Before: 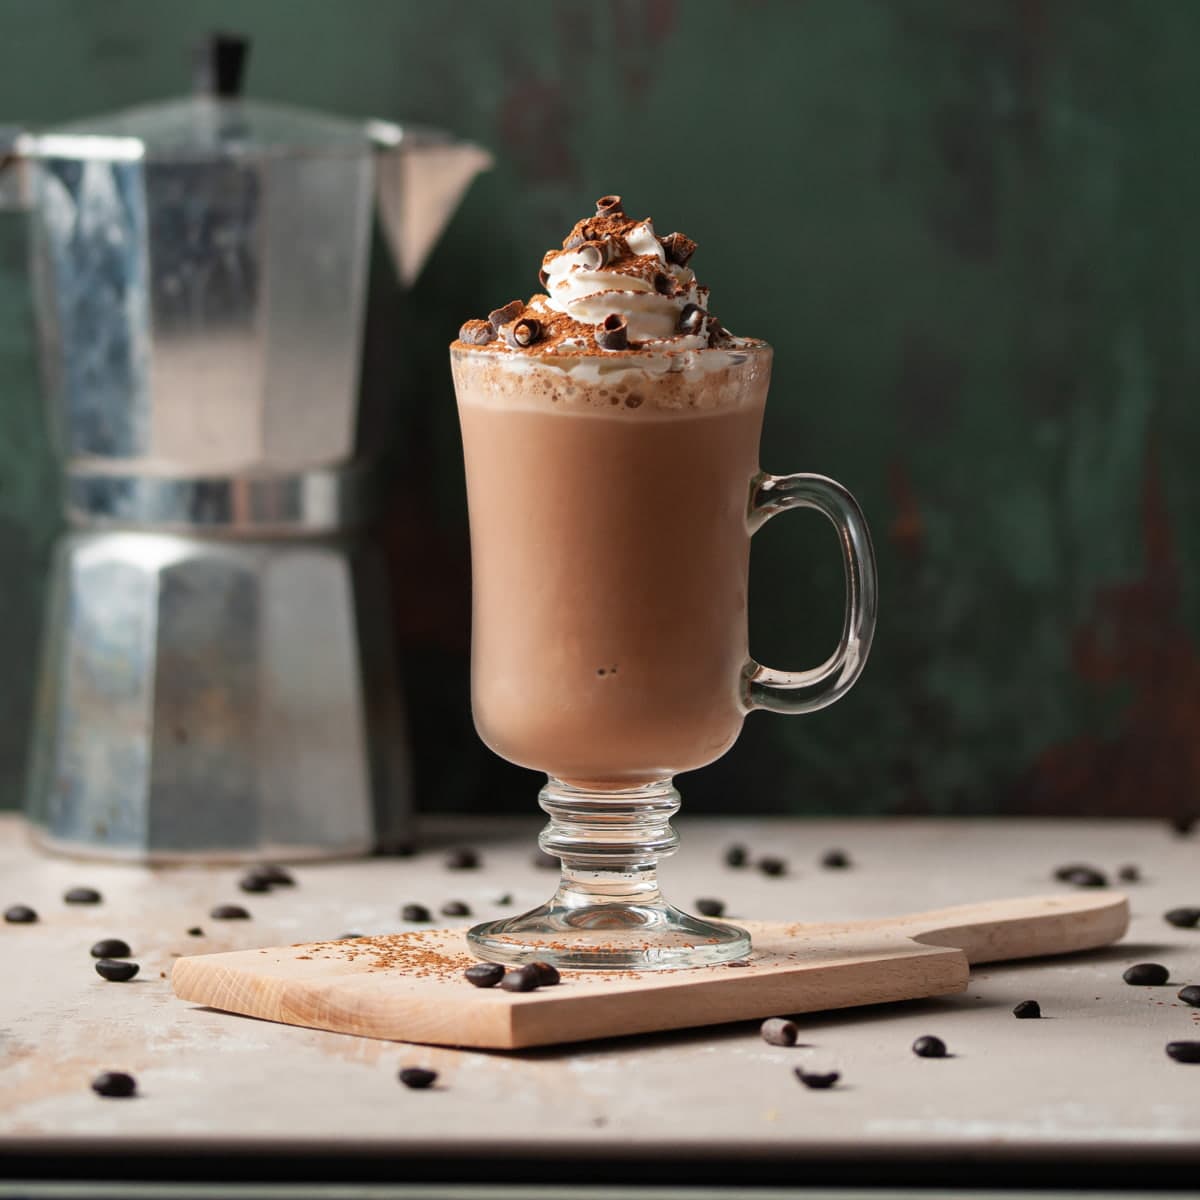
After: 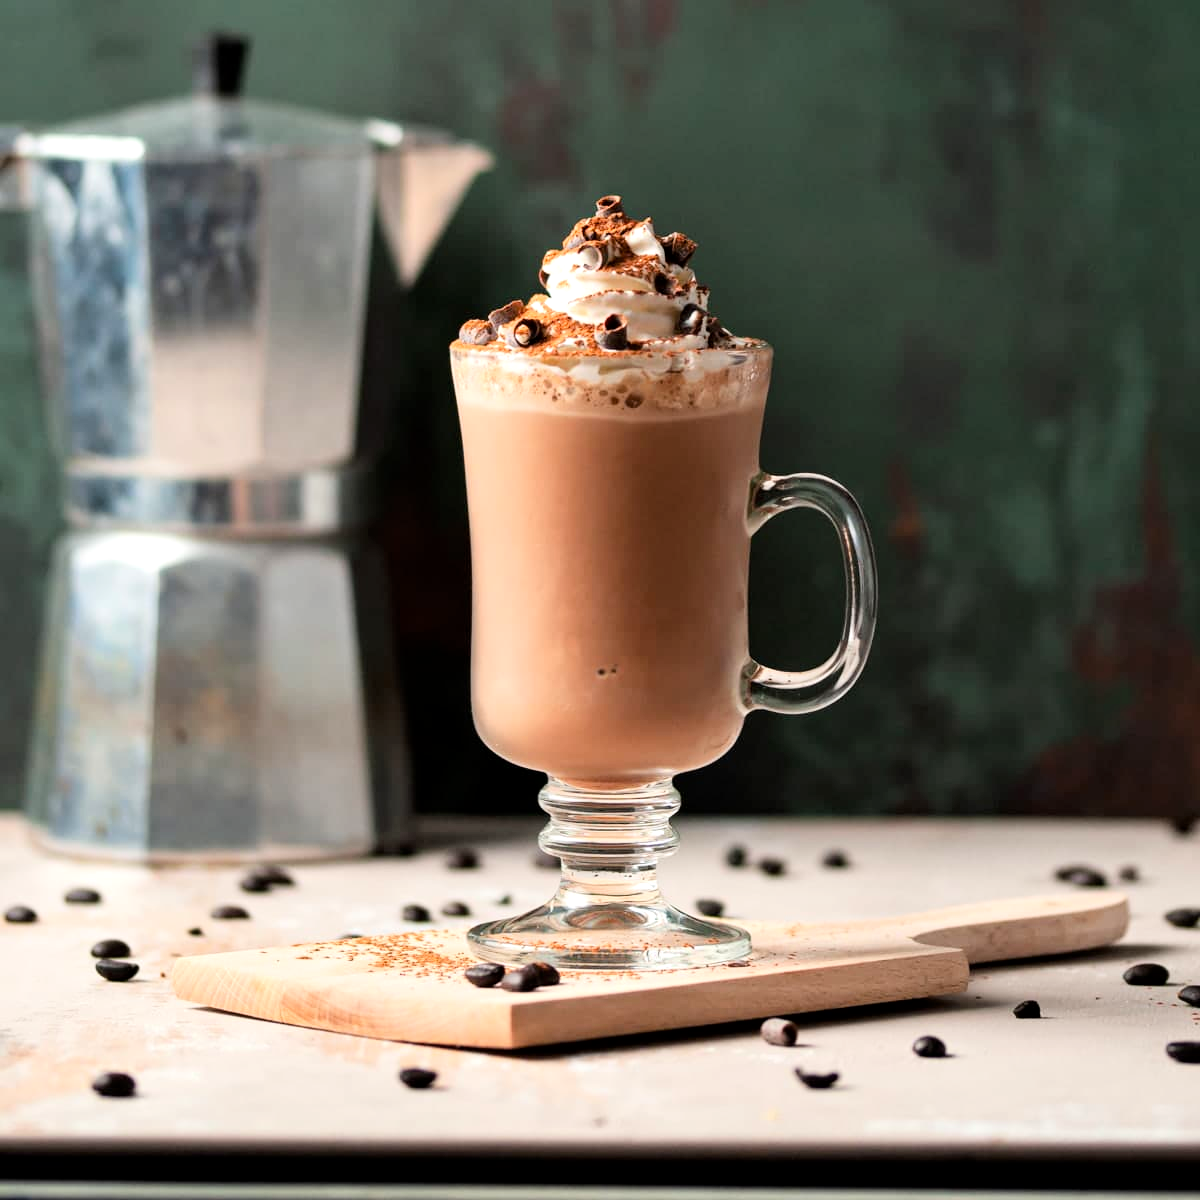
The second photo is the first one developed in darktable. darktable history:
exposure: black level correction 0.003, exposure 0.383 EV, compensate highlight preservation false
tone curve: curves: ch0 [(0, 0) (0.004, 0.001) (0.133, 0.112) (0.325, 0.362) (0.832, 0.893) (1, 1)], color space Lab, linked channels, preserve colors none
